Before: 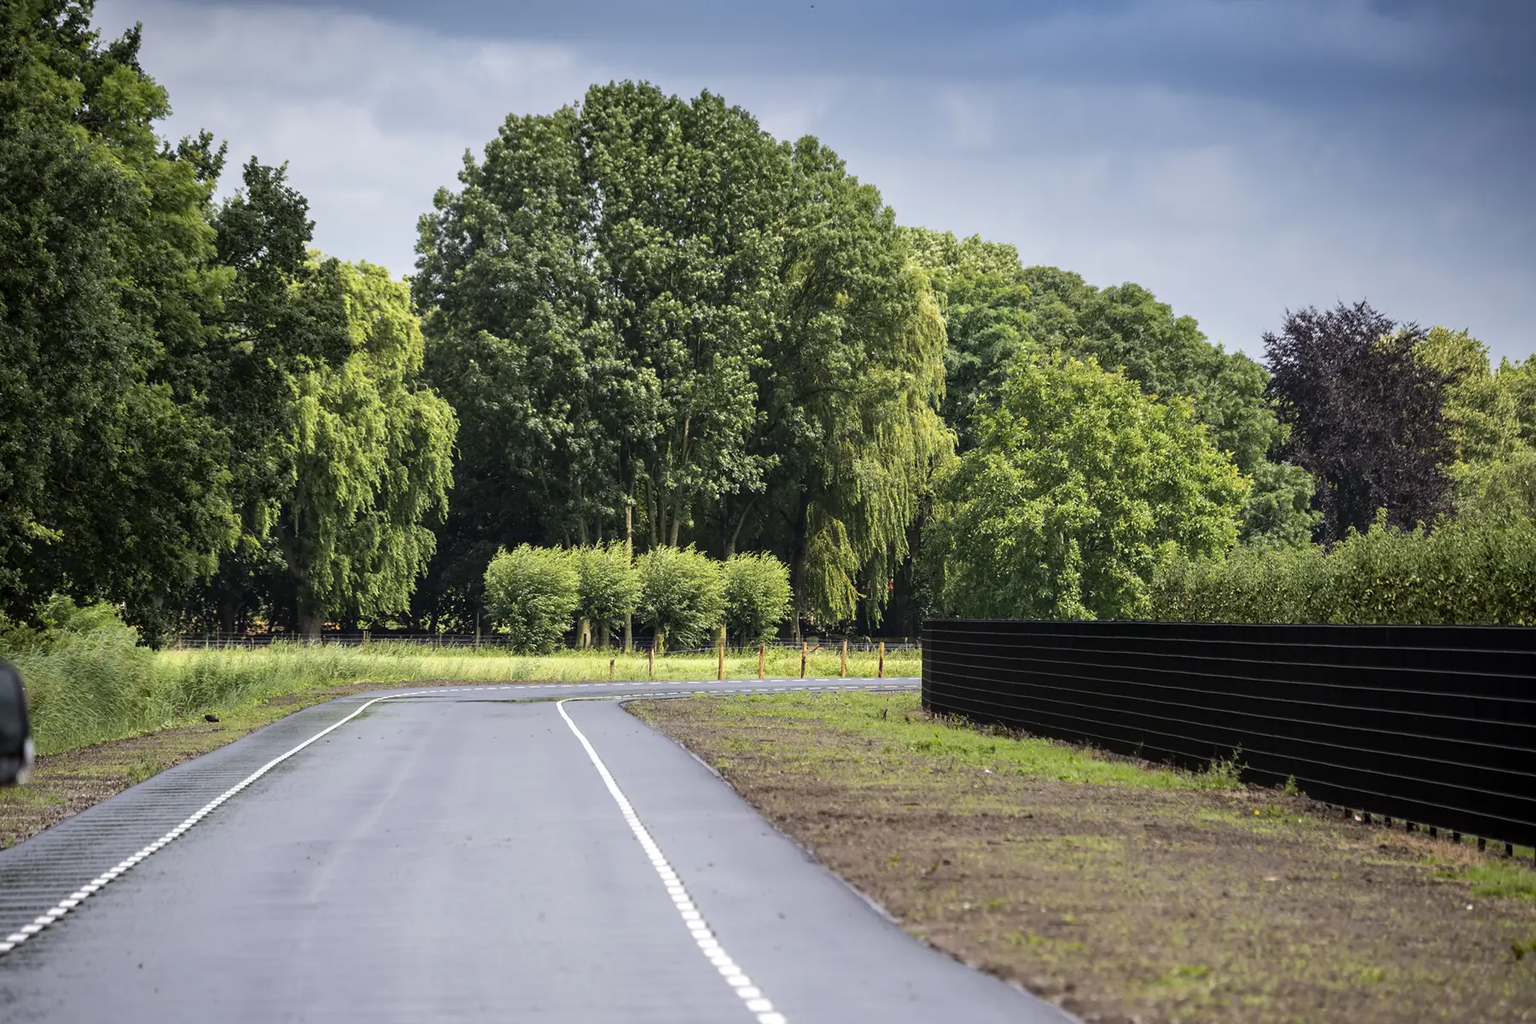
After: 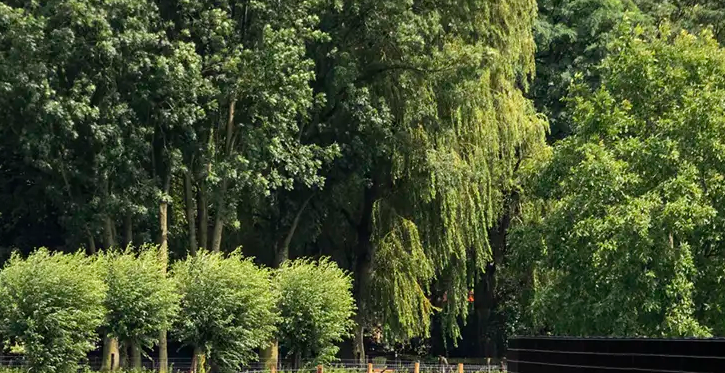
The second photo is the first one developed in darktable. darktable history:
crop: left 31.87%, top 32.454%, right 27.8%, bottom 36.407%
